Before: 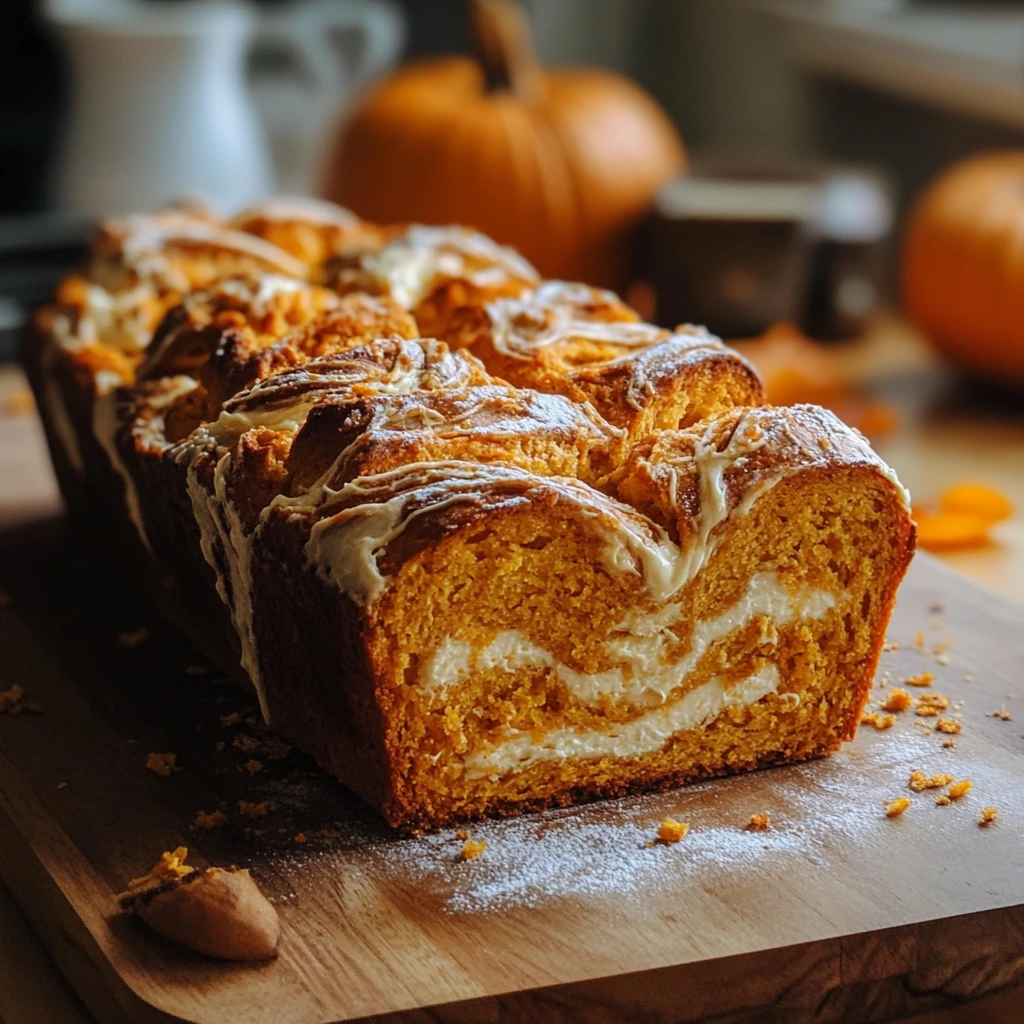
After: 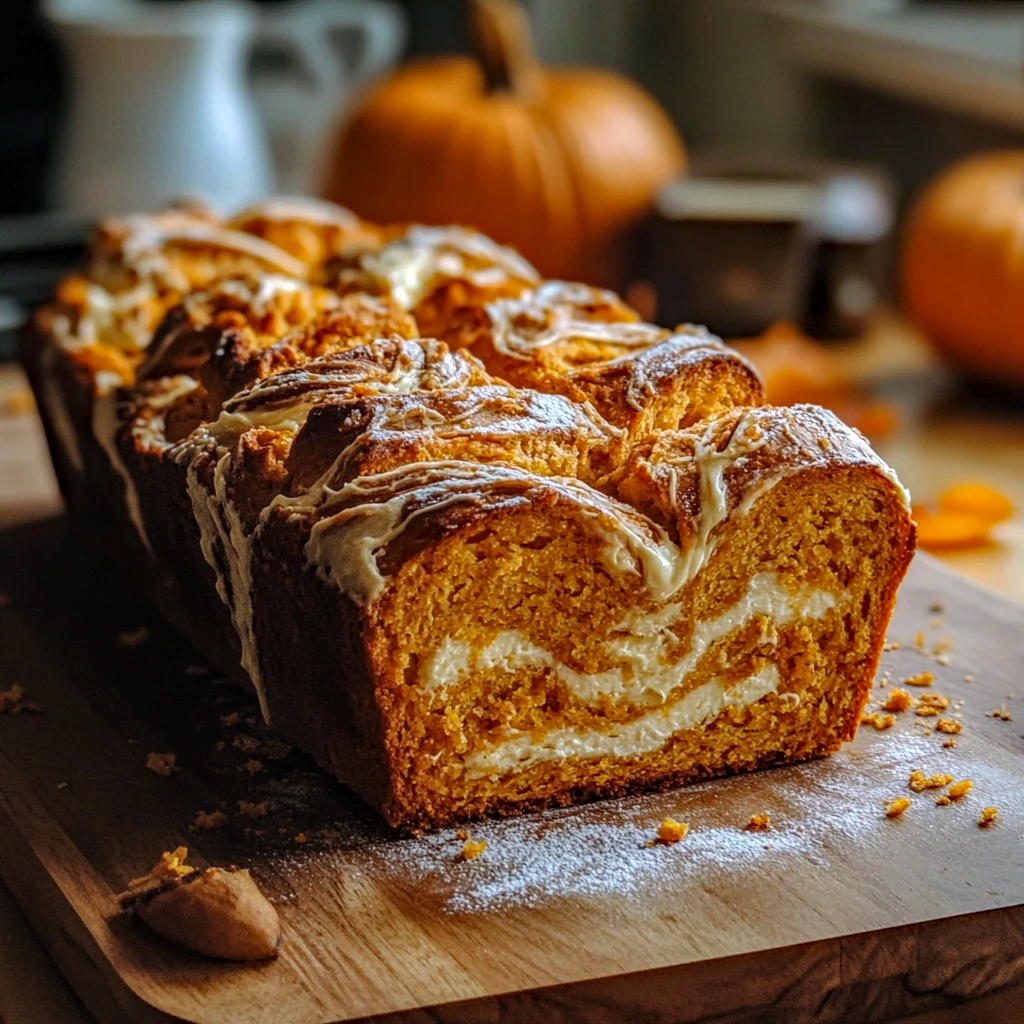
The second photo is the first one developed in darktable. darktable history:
haze removal: strength 0.29, distance 0.25, compatibility mode true, adaptive false
local contrast: highlights 0%, shadows 0%, detail 133%
